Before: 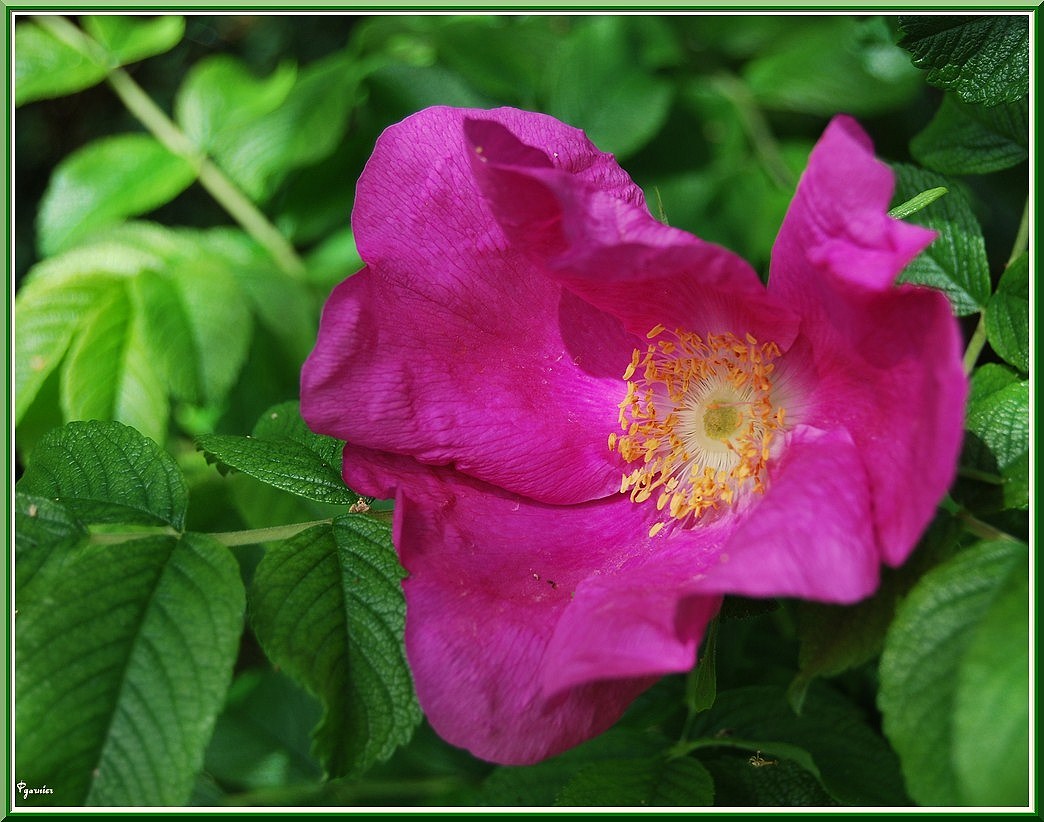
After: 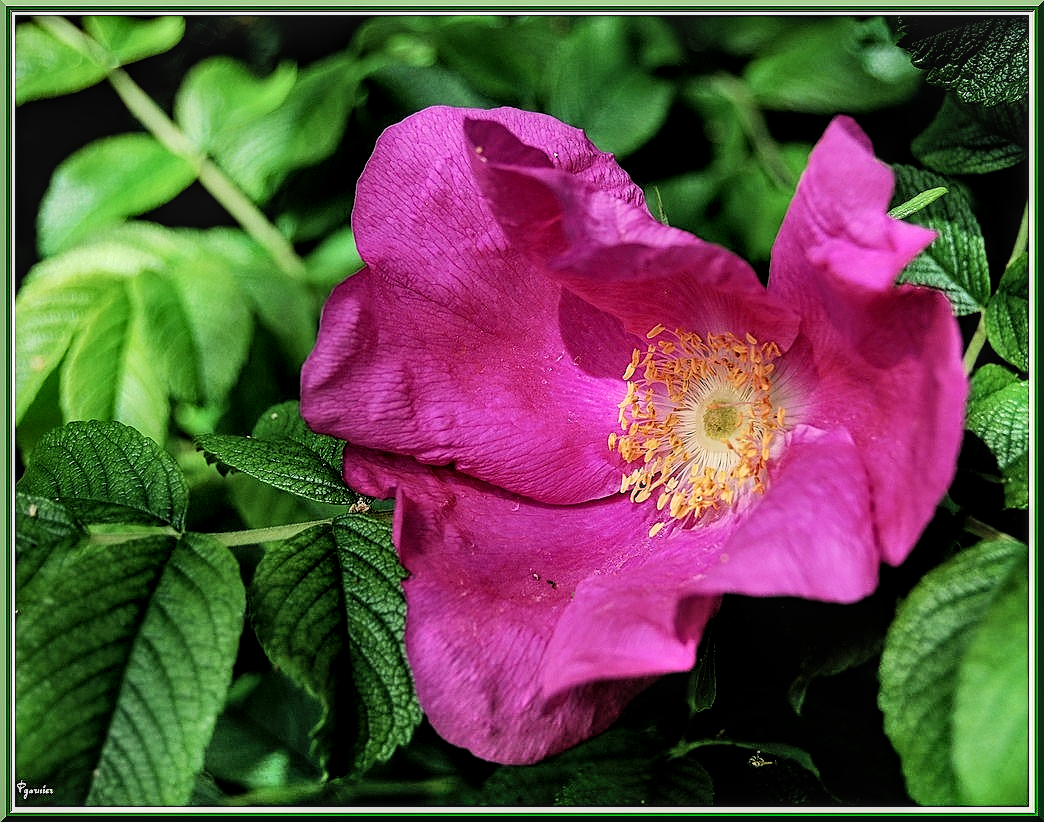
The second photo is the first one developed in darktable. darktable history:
shadows and highlights: soften with gaussian
exposure: exposure 0.014 EV, compensate highlight preservation false
local contrast: on, module defaults
filmic rgb: black relative exposure -3.98 EV, white relative exposure 2.99 EV, hardness 2.98, contrast 1.489, color science v6 (2022)
sharpen: on, module defaults
